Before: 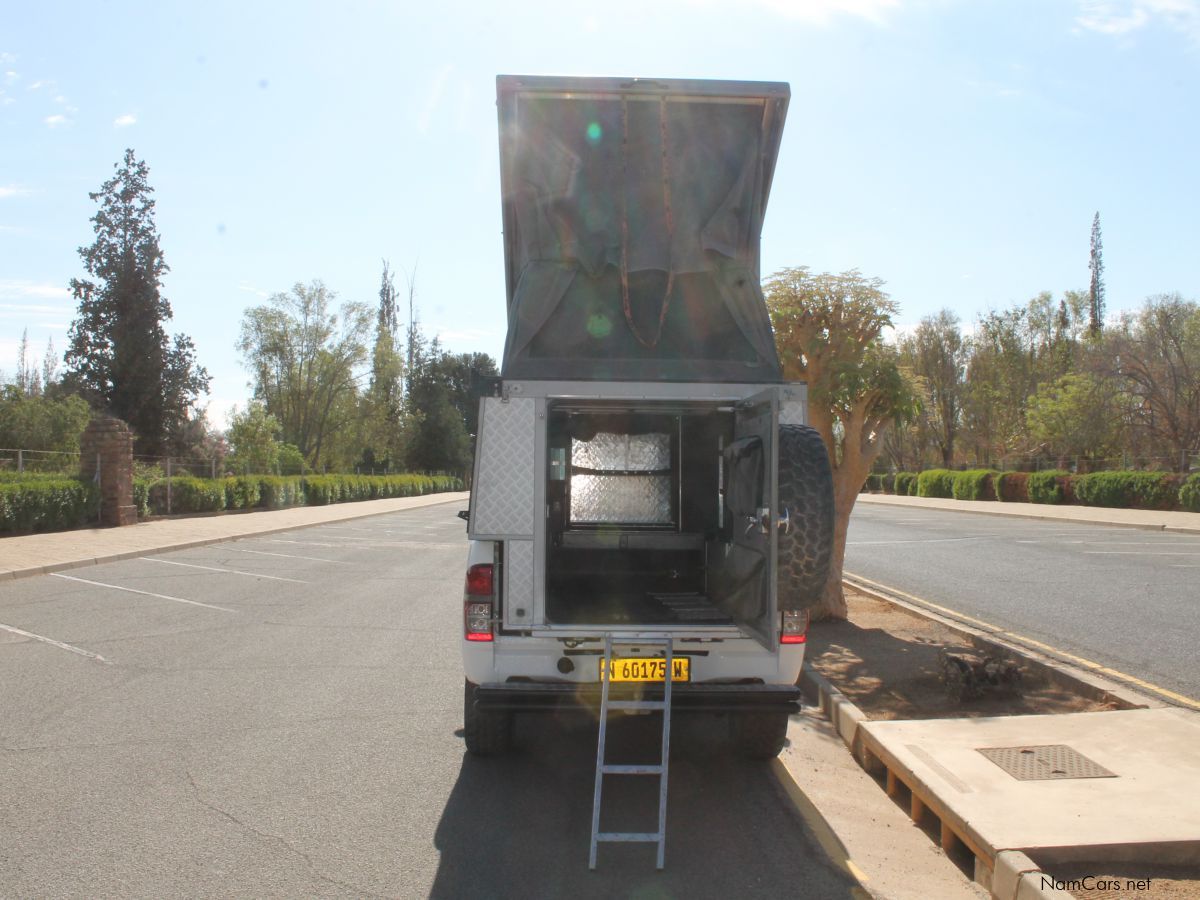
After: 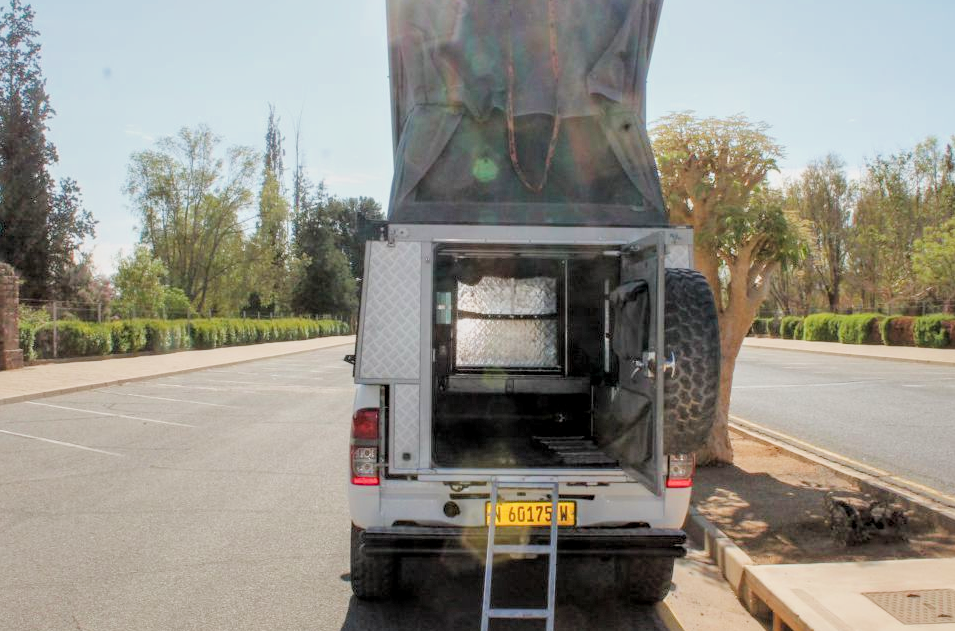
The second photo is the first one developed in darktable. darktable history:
exposure: black level correction 0, compensate highlight preservation false
tone equalizer: -8 EV -1.04 EV, -7 EV -0.987 EV, -6 EV -0.858 EV, -5 EV -0.55 EV, -3 EV 0.602 EV, -2 EV 0.854 EV, -1 EV 0.987 EV, +0 EV 1.06 EV
filmic rgb: black relative exposure -7.08 EV, white relative exposure 5.37 EV, hardness 3.02
haze removal: compatibility mode true, adaptive false
local contrast: highlights 62%, detail 143%, midtone range 0.431
shadows and highlights: on, module defaults
velvia: strength 15.21%
crop: left 9.554%, top 17.384%, right 10.831%, bottom 12.403%
